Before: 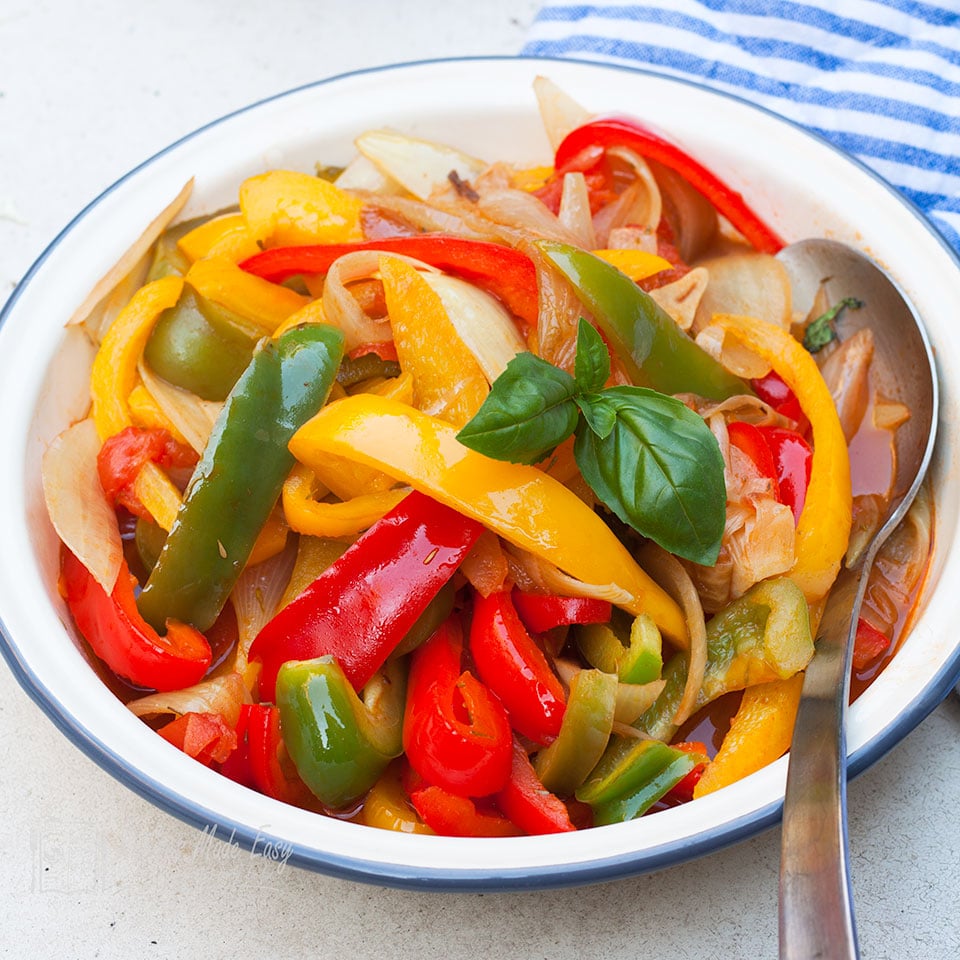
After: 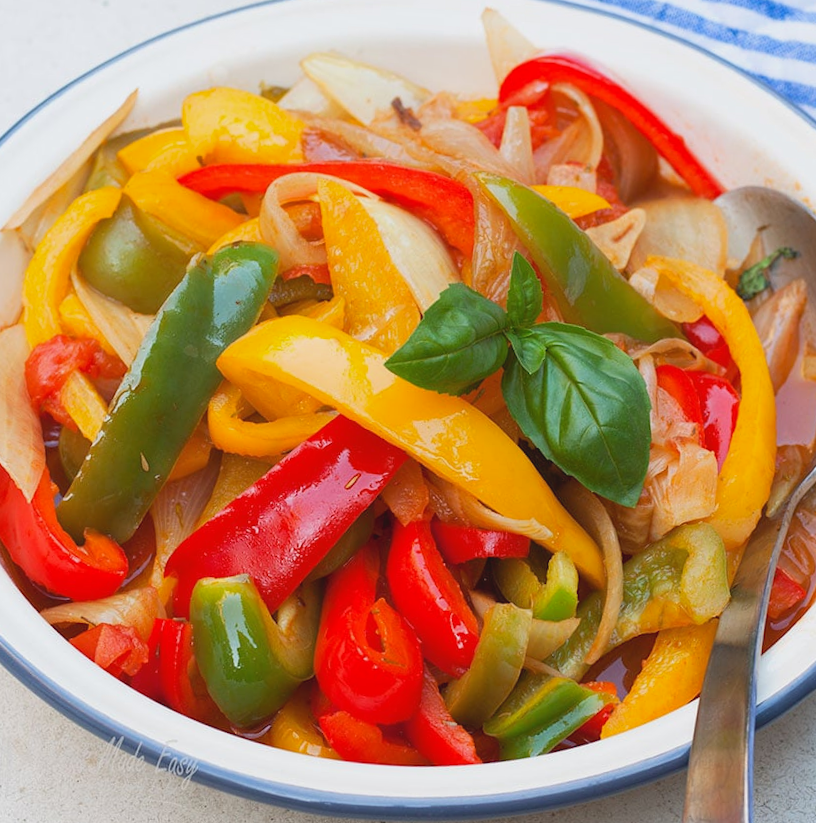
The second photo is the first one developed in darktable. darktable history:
contrast brightness saturation: contrast -0.107
crop and rotate: angle -3.29°, left 5.432%, top 5.217%, right 4.737%, bottom 4.265%
